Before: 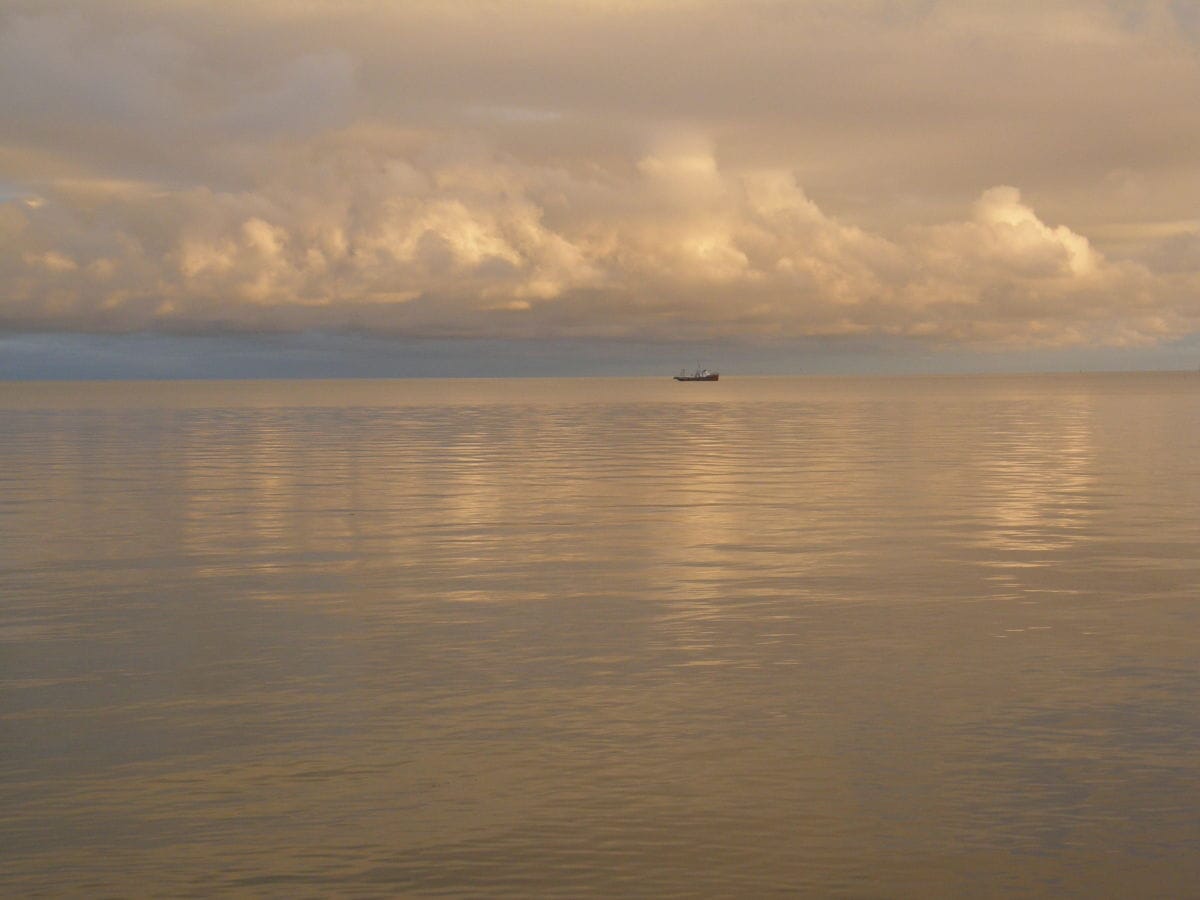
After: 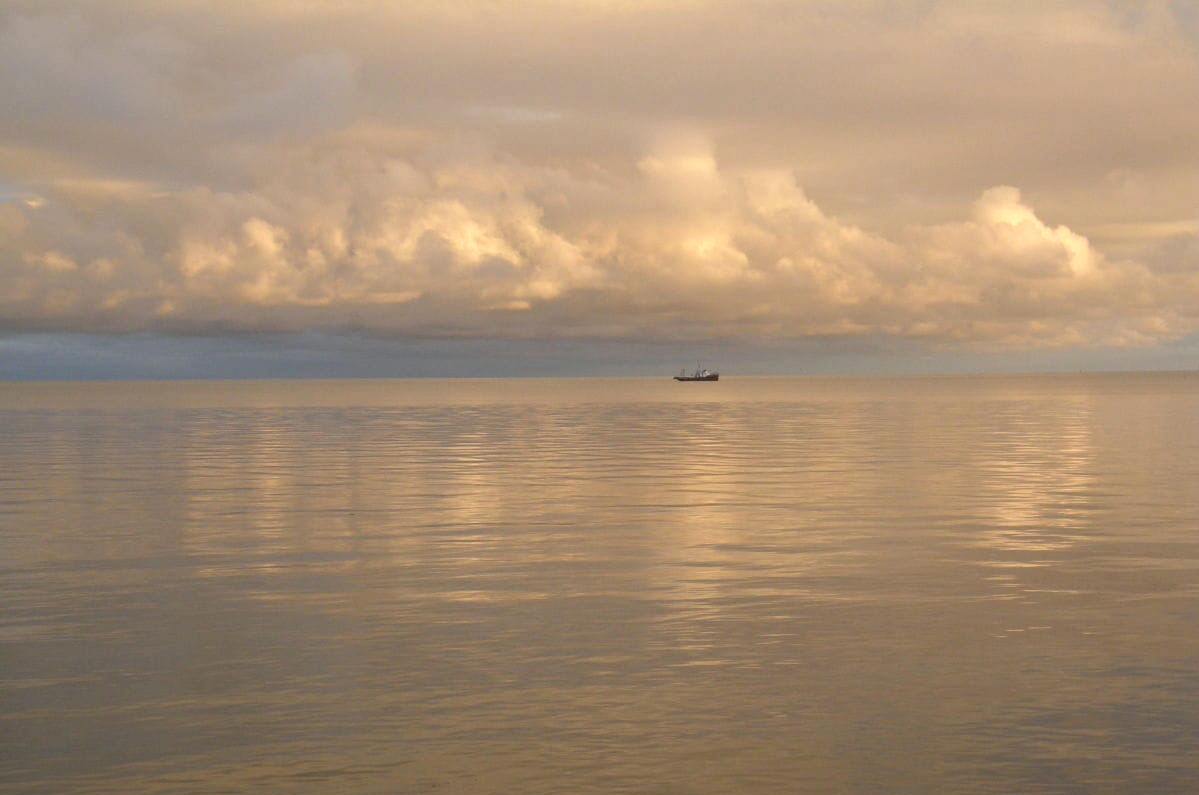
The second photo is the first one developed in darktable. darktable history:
tone equalizer: -8 EV -0.45 EV, -7 EV -0.407 EV, -6 EV -0.336 EV, -5 EV -0.198 EV, -3 EV 0.195 EV, -2 EV 0.305 EV, -1 EV 0.387 EV, +0 EV 0.442 EV, edges refinement/feathering 500, mask exposure compensation -1.57 EV, preserve details no
crop and rotate: top 0%, bottom 11.595%
color zones: mix 31.92%
